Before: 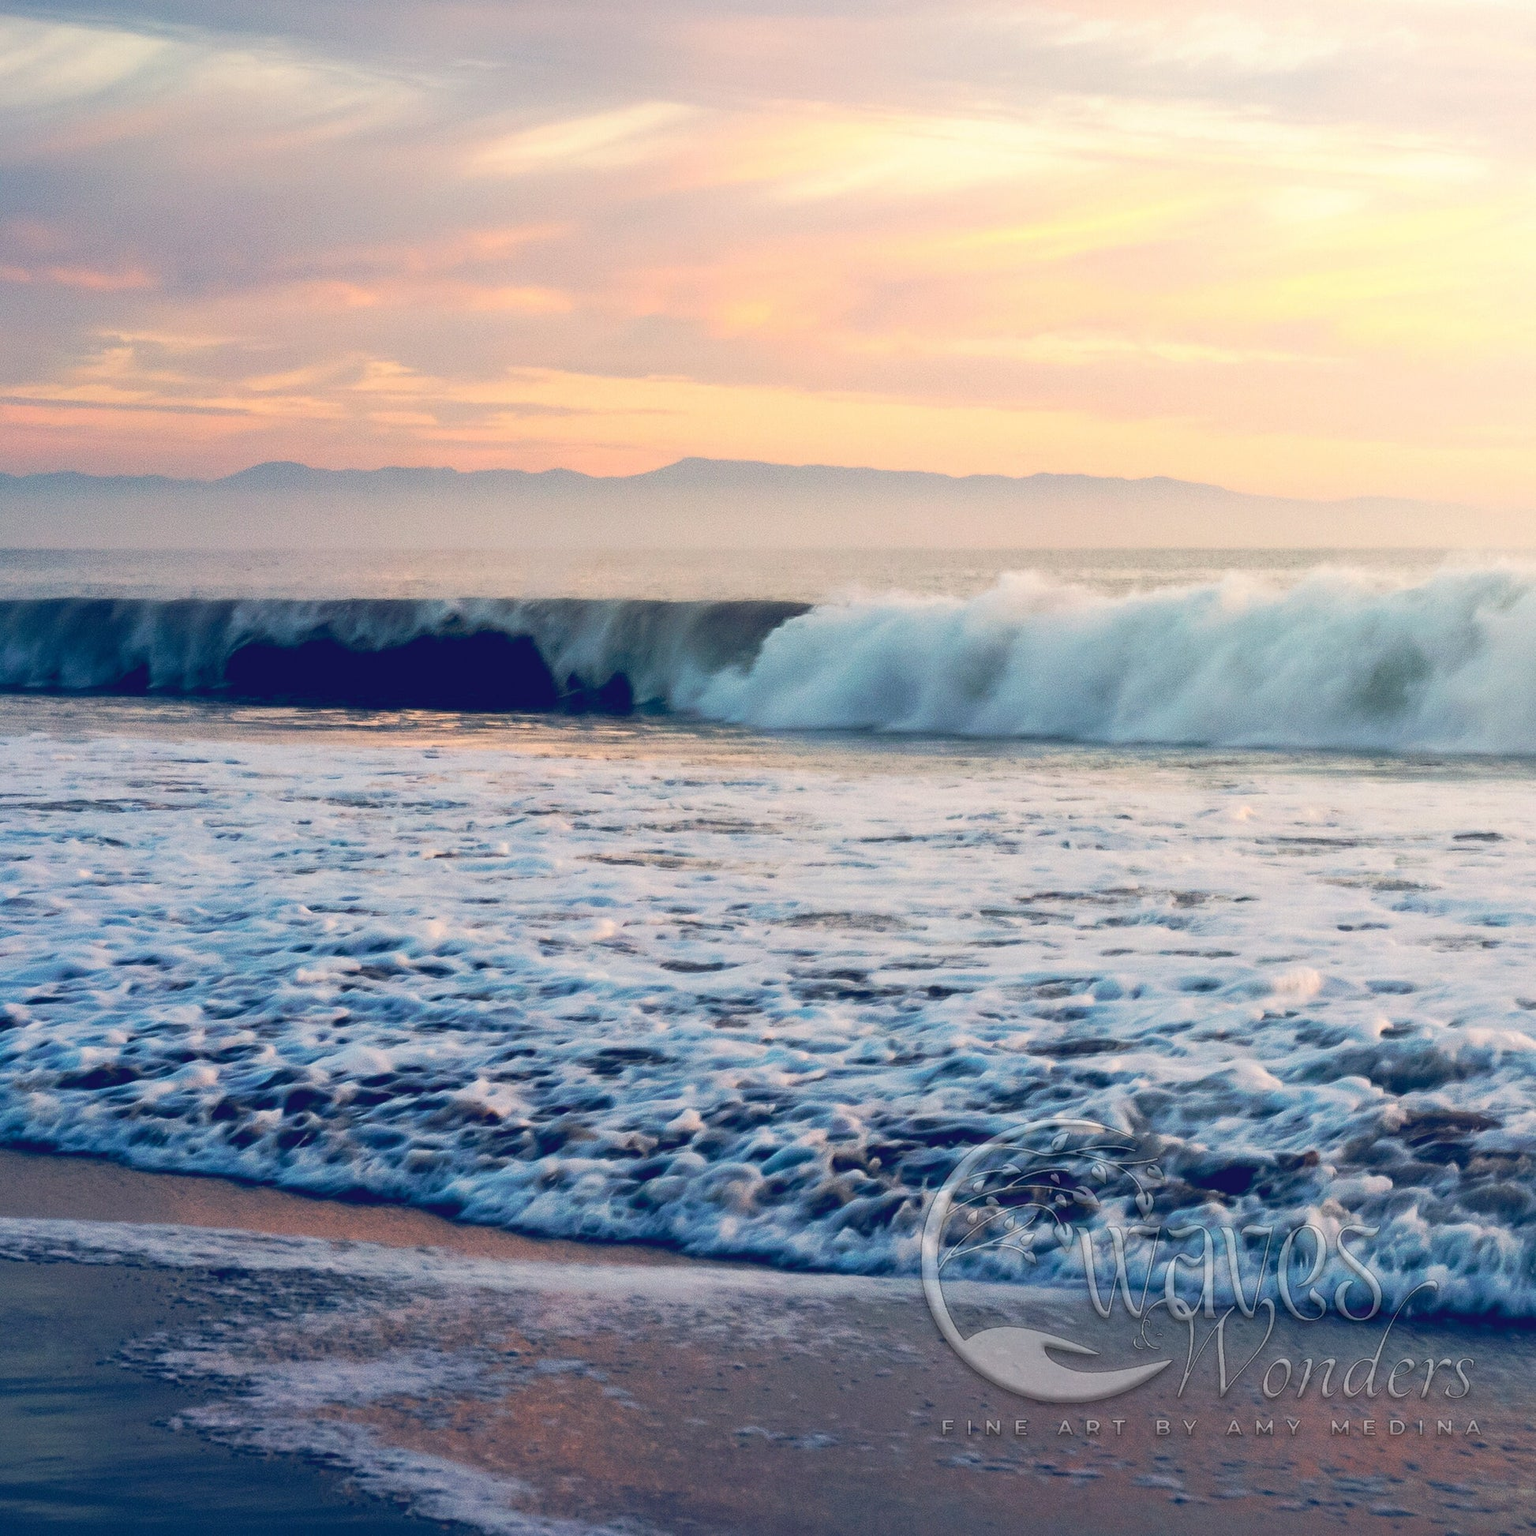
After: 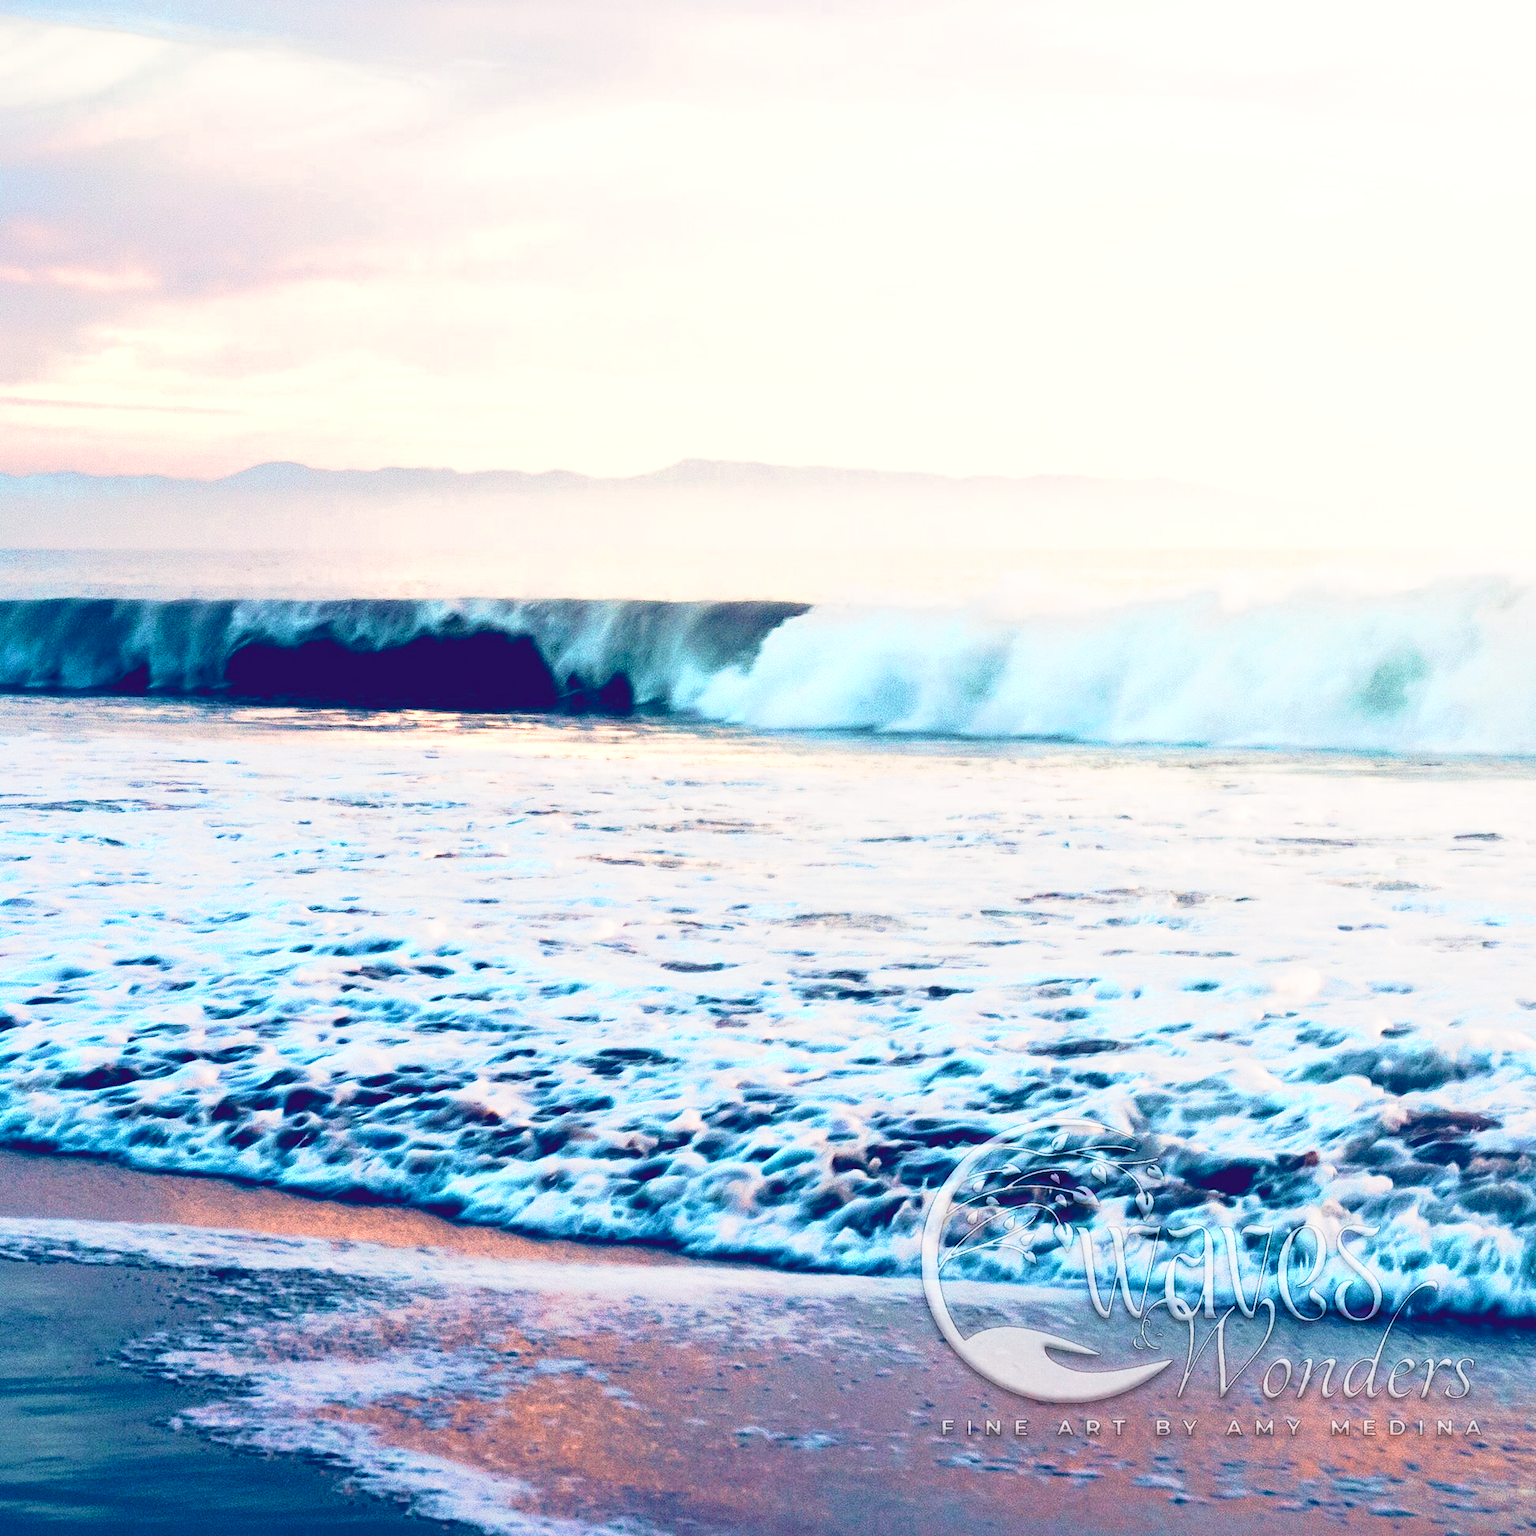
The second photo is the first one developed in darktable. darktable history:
tone curve: curves: ch0 [(0, 0) (0.003, 0.003) (0.011, 0.013) (0.025, 0.028) (0.044, 0.05) (0.069, 0.078) (0.1, 0.113) (0.136, 0.153) (0.177, 0.2) (0.224, 0.271) (0.277, 0.374) (0.335, 0.47) (0.399, 0.574) (0.468, 0.688) (0.543, 0.79) (0.623, 0.859) (0.709, 0.919) (0.801, 0.957) (0.898, 0.978) (1, 1)], preserve colors none
velvia: strength 45%
color zones: curves: ch0 [(0.018, 0.548) (0.197, 0.654) (0.425, 0.447) (0.605, 0.658) (0.732, 0.579)]; ch1 [(0.105, 0.531) (0.224, 0.531) (0.386, 0.39) (0.618, 0.456) (0.732, 0.456) (0.956, 0.421)]; ch2 [(0.039, 0.583) (0.215, 0.465) (0.399, 0.544) (0.465, 0.548) (0.614, 0.447) (0.724, 0.43) (0.882, 0.623) (0.956, 0.632)]
